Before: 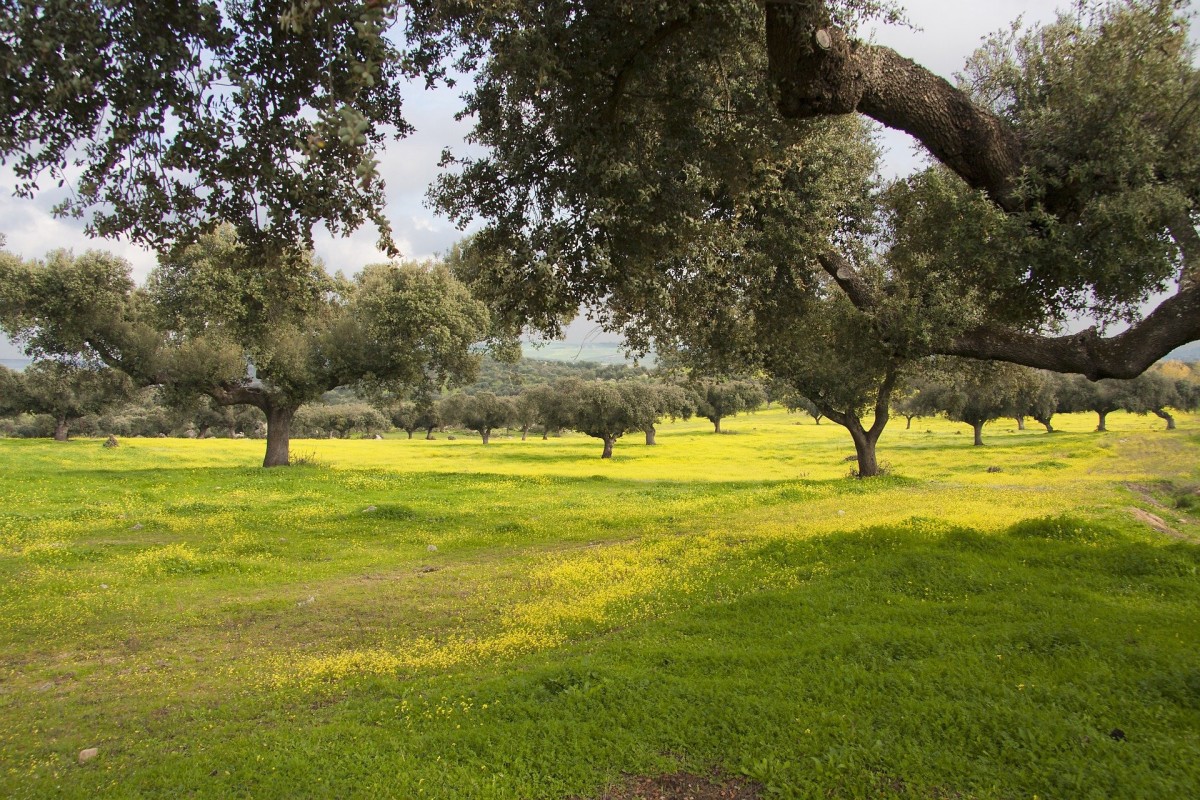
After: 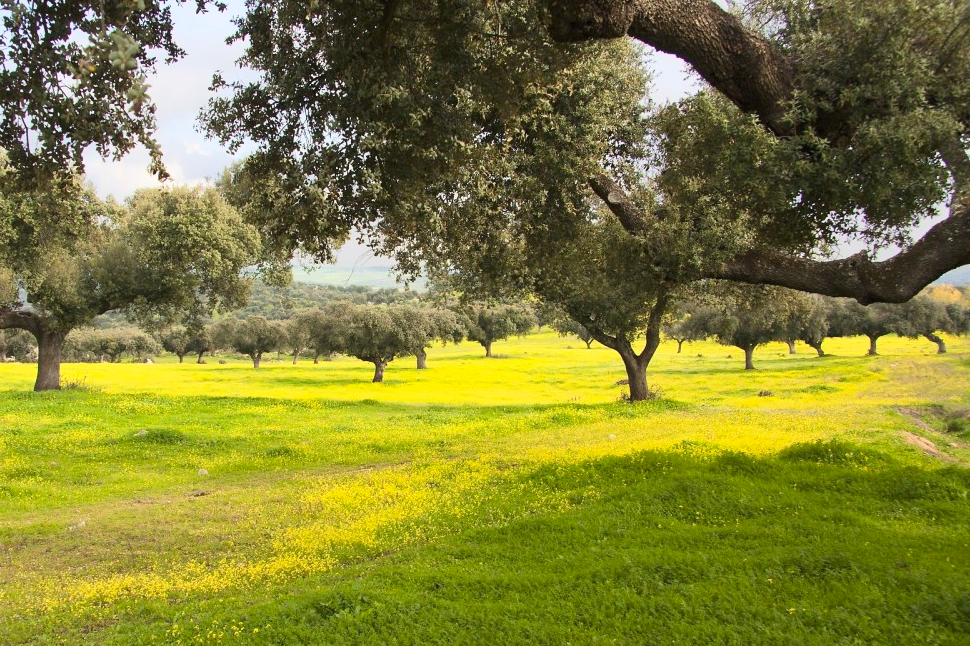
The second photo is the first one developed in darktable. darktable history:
crop: left 19.159%, top 9.58%, bottom 9.58%
contrast brightness saturation: contrast 0.2, brightness 0.16, saturation 0.22
